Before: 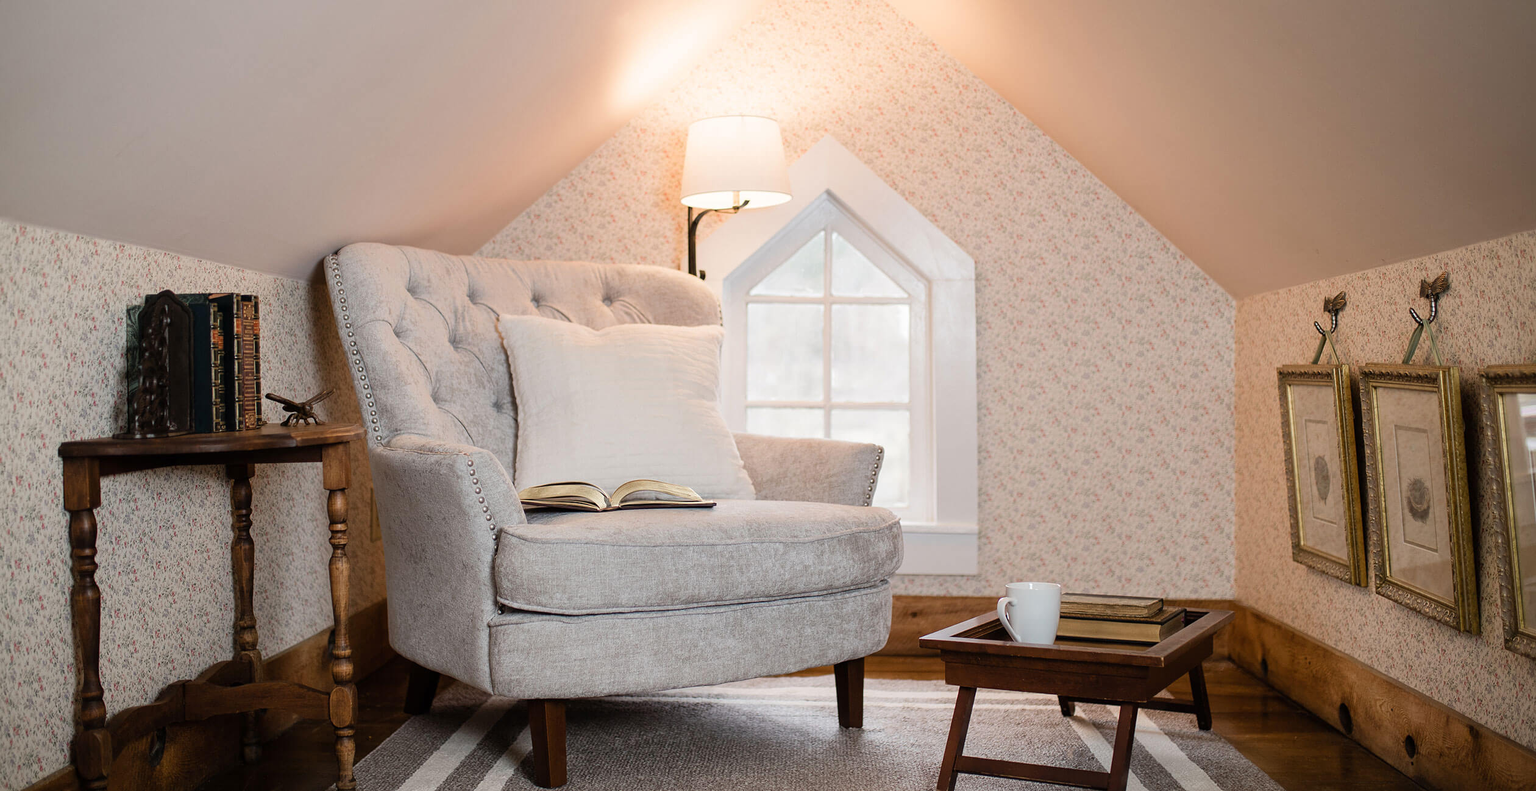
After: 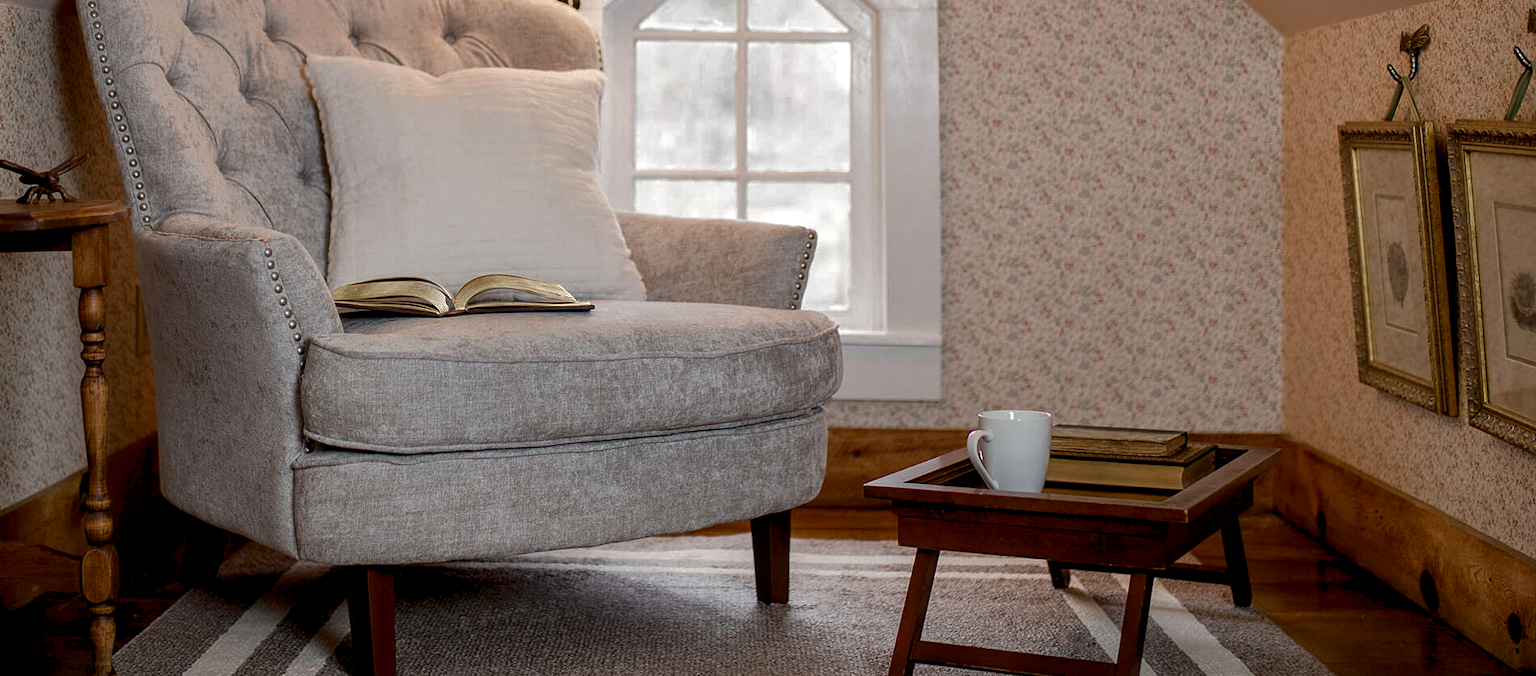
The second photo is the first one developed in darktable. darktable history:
exposure: black level correction 0.008, exposure 0.095 EV, compensate highlight preservation false
crop and rotate: left 17.472%, top 34.54%, right 7.123%, bottom 0.971%
local contrast: on, module defaults
tone curve: curves: ch0 [(0, 0) (0.003, 0.029) (0.011, 0.034) (0.025, 0.044) (0.044, 0.057) (0.069, 0.07) (0.1, 0.084) (0.136, 0.104) (0.177, 0.127) (0.224, 0.156) (0.277, 0.192) (0.335, 0.236) (0.399, 0.284) (0.468, 0.339) (0.543, 0.393) (0.623, 0.454) (0.709, 0.541) (0.801, 0.65) (0.898, 0.766) (1, 1)], color space Lab, independent channels, preserve colors none
